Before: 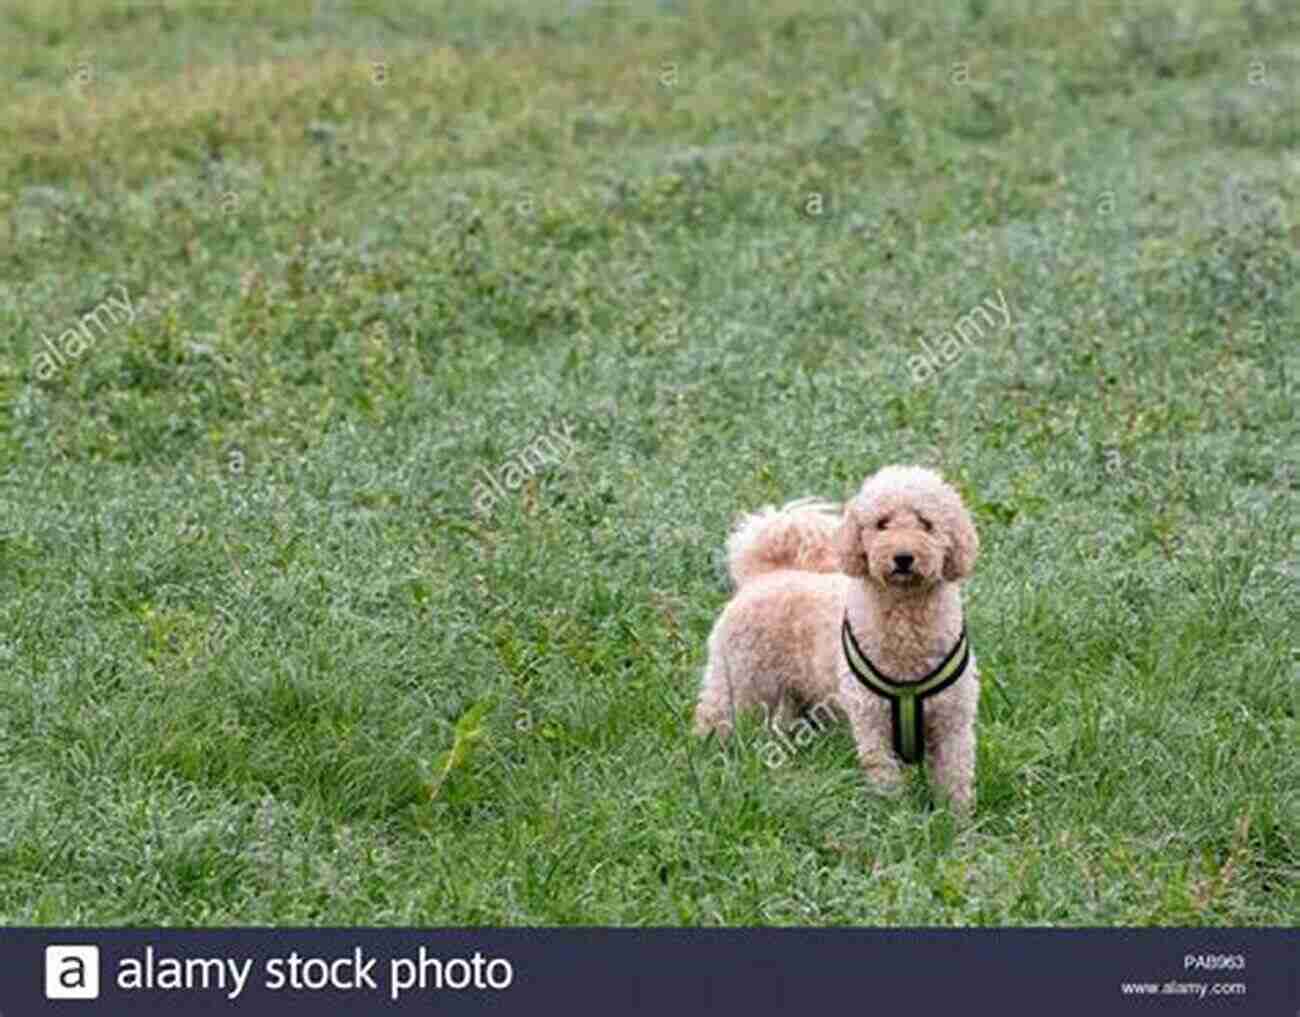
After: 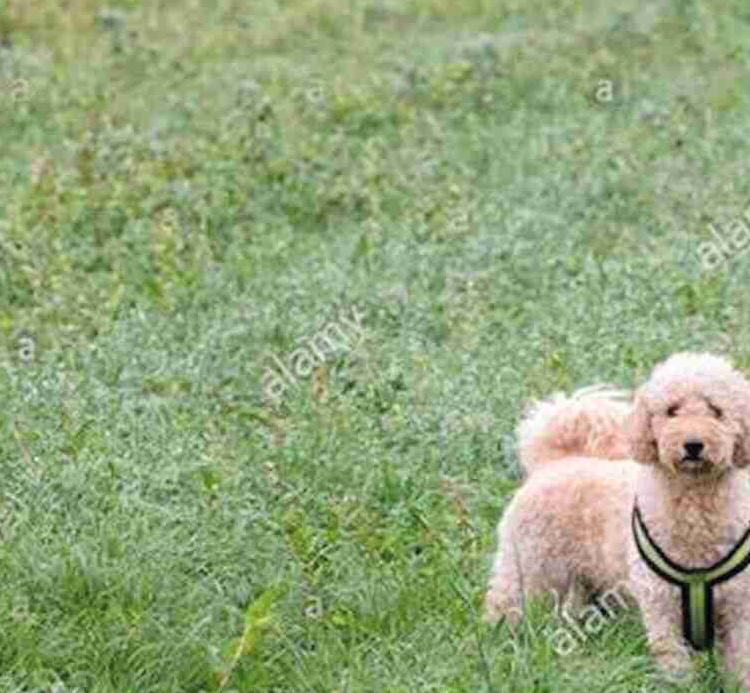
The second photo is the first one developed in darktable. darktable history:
contrast brightness saturation: brightness 0.15
crop: left 16.202%, top 11.208%, right 26.045%, bottom 20.557%
